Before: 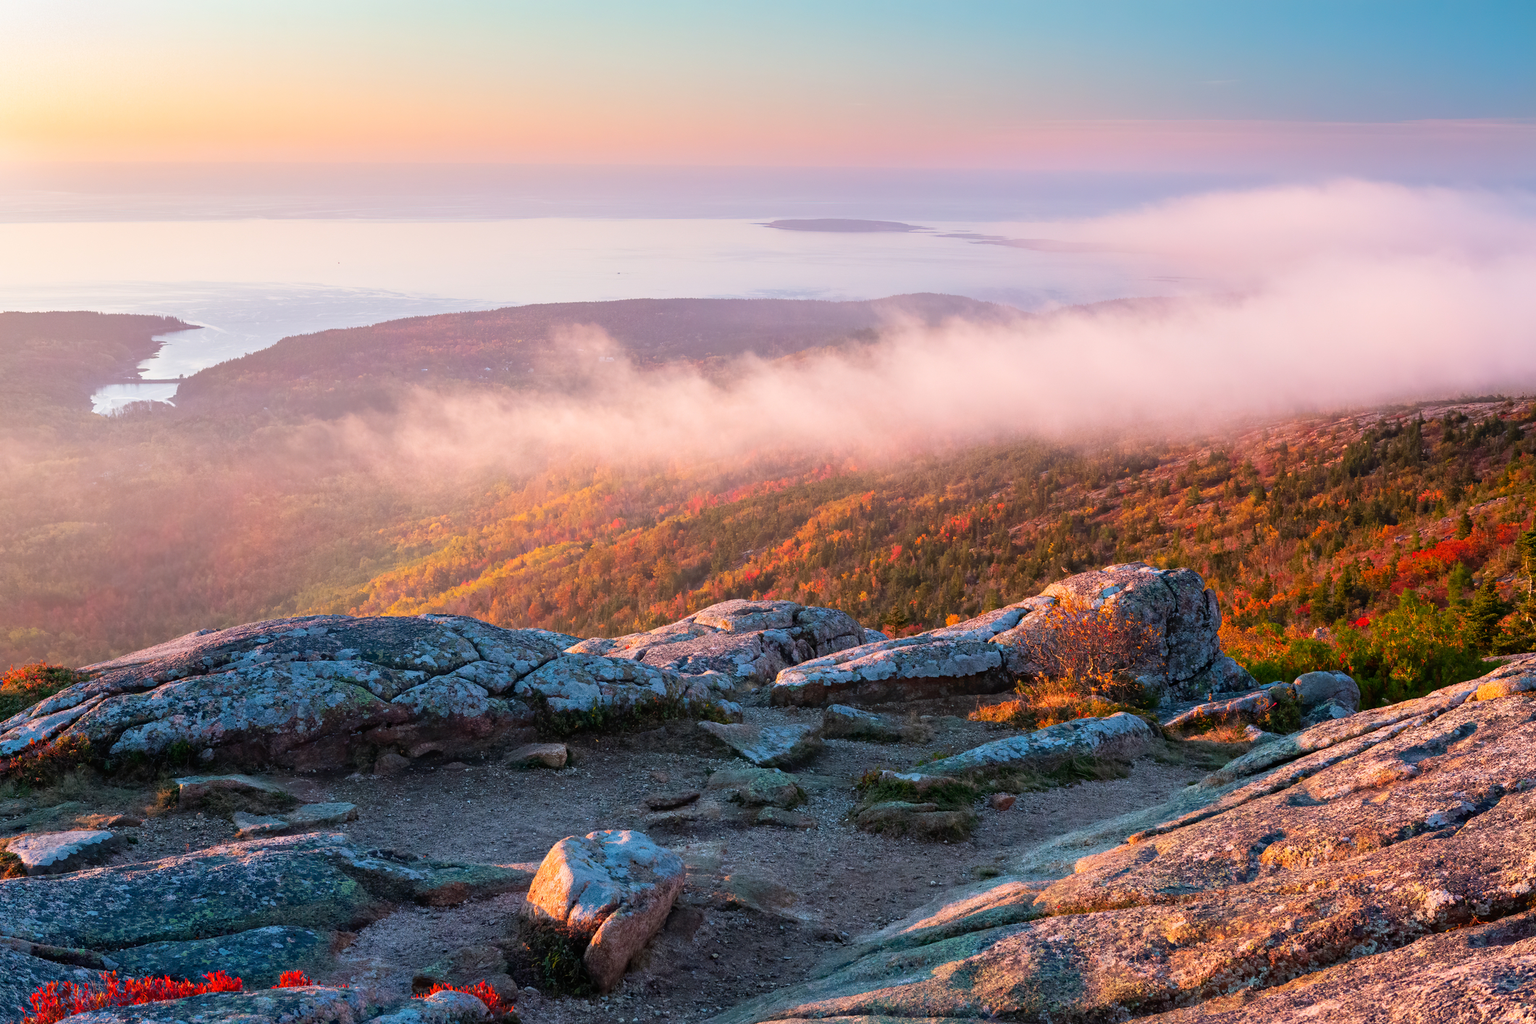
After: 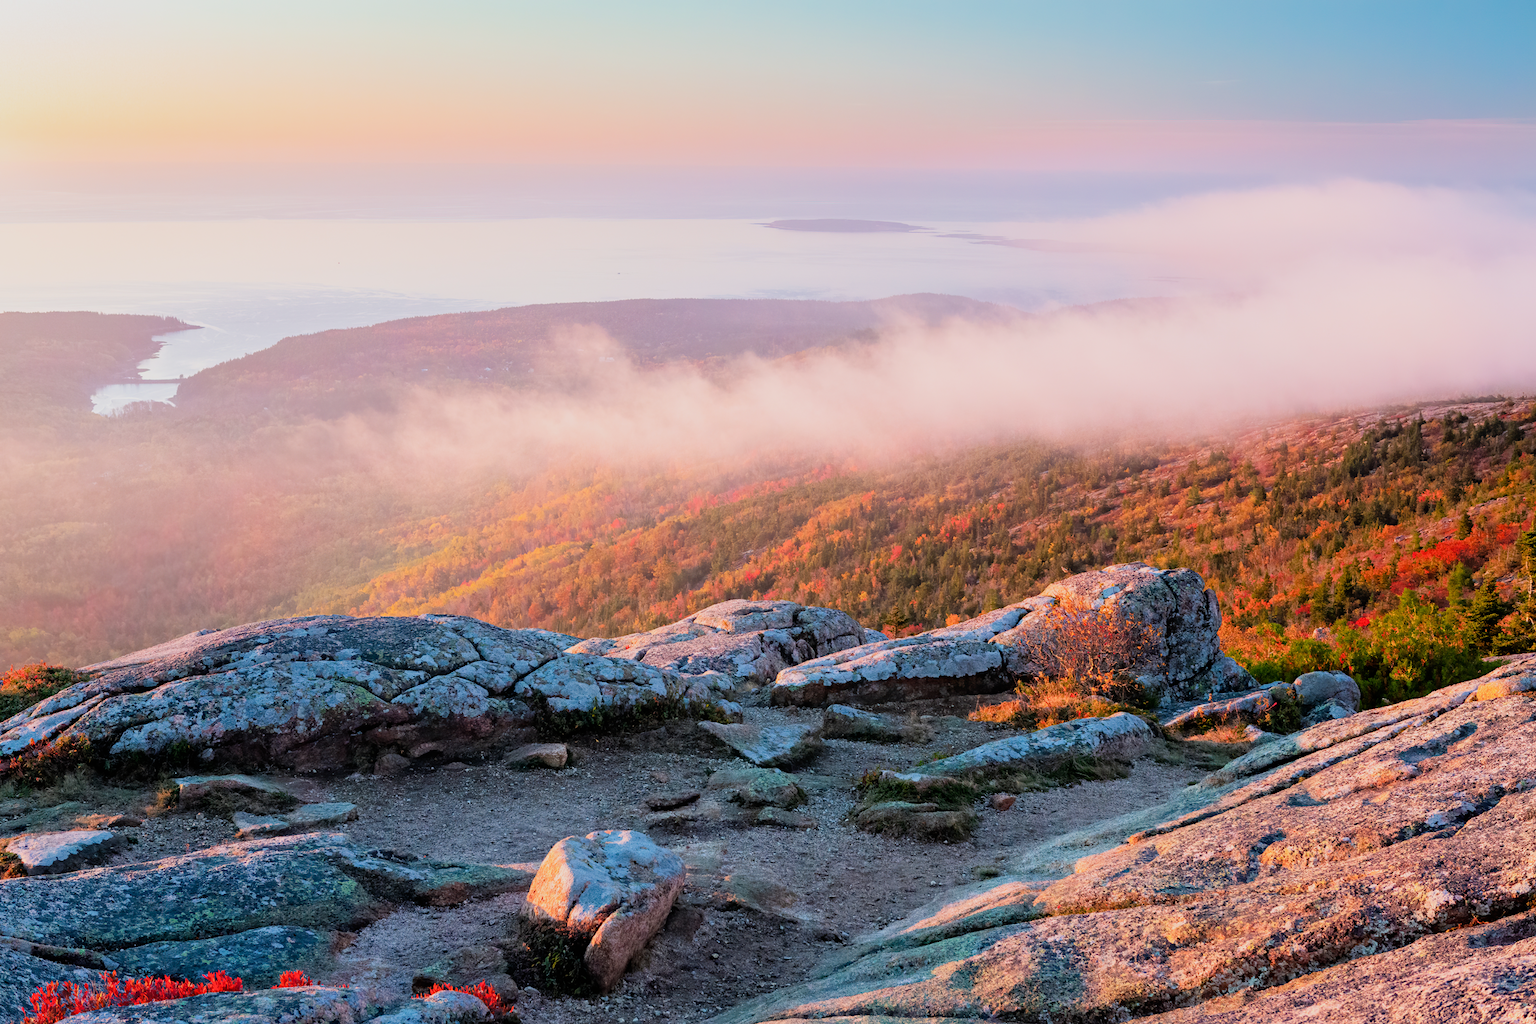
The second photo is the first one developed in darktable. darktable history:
exposure: exposure 0.6 EV, compensate highlight preservation false
filmic rgb: black relative exposure -7.65 EV, white relative exposure 4.56 EV, hardness 3.61
